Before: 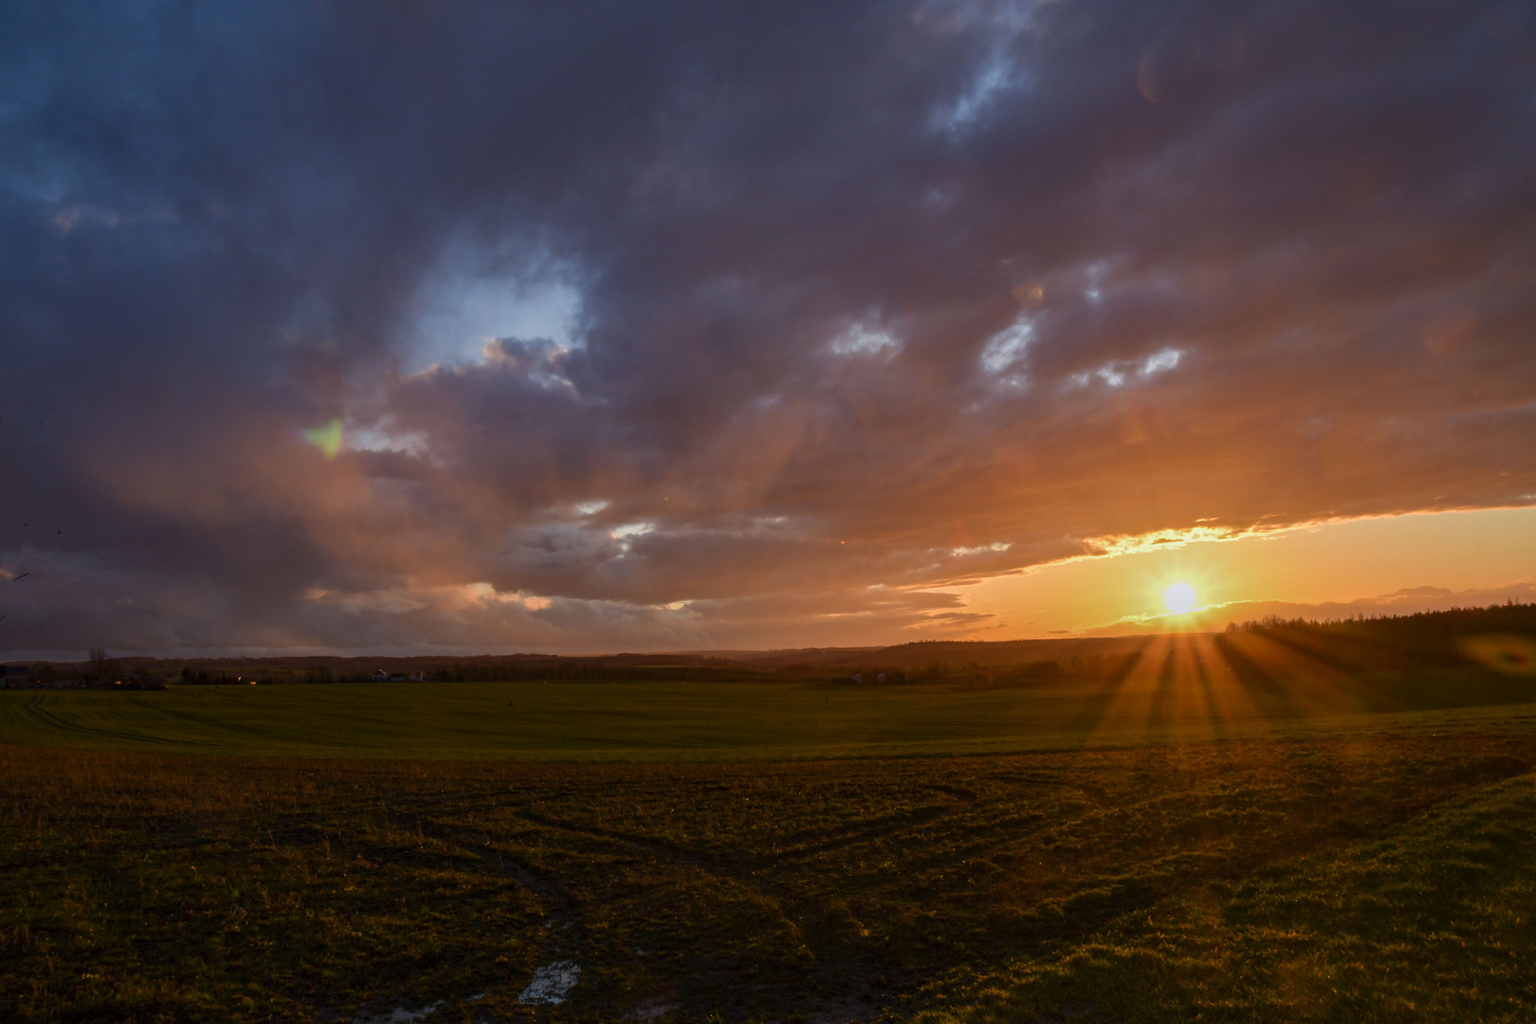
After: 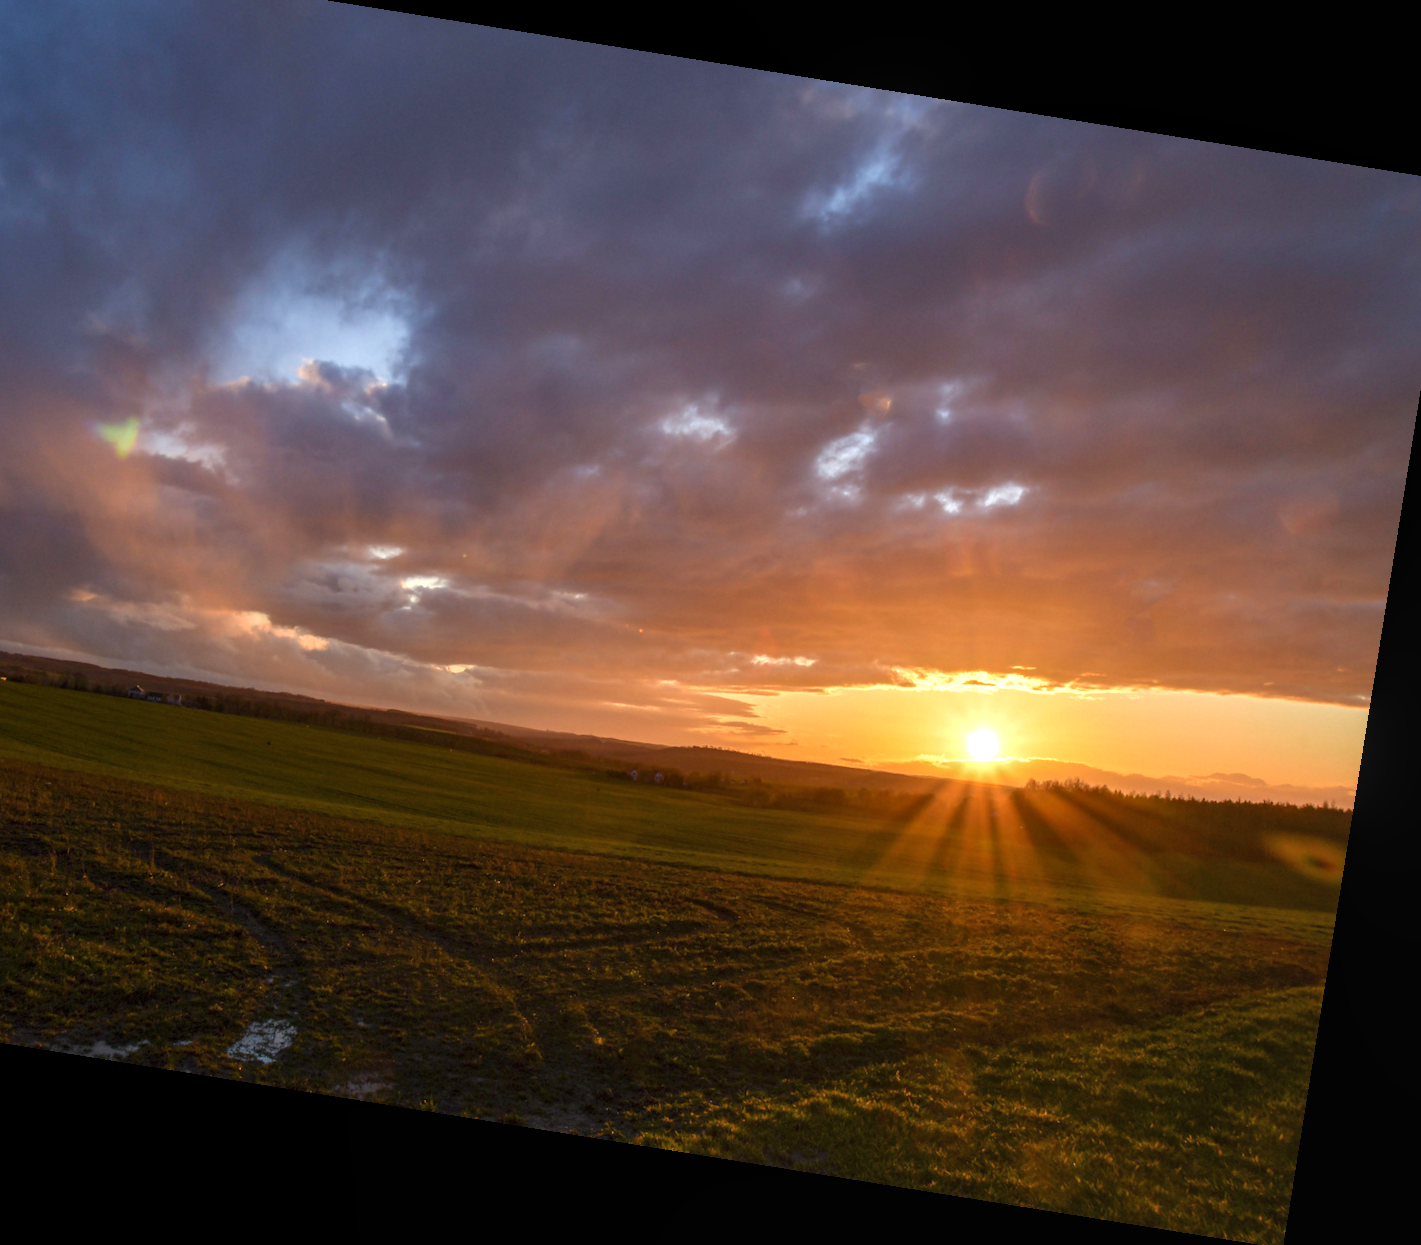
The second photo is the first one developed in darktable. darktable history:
local contrast: detail 110%
crop and rotate: left 17.959%, top 5.771%, right 1.742%
tone equalizer: on, module defaults
exposure: exposure 0.766 EV, compensate highlight preservation false
rotate and perspective: rotation 9.12°, automatic cropping off
